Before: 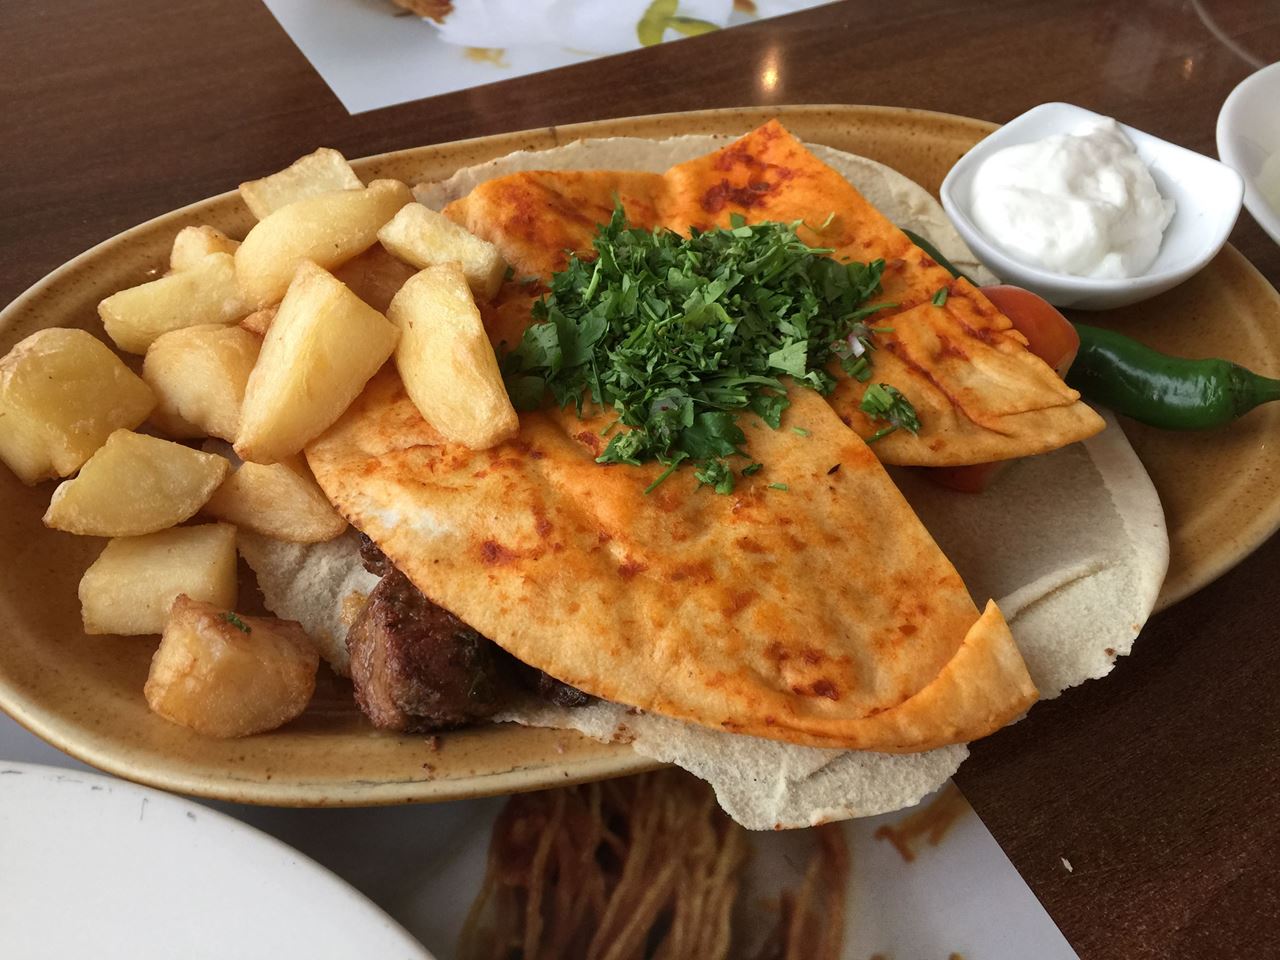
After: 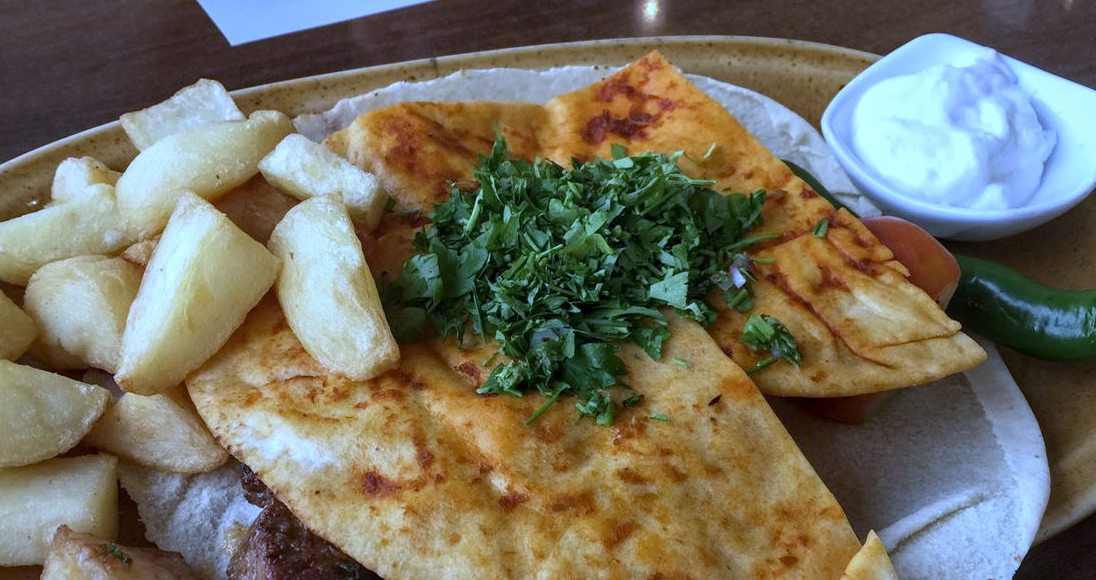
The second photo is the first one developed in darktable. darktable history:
white balance: red 0.766, blue 1.537
local contrast: on, module defaults
crop and rotate: left 9.345%, top 7.22%, right 4.982%, bottom 32.331%
